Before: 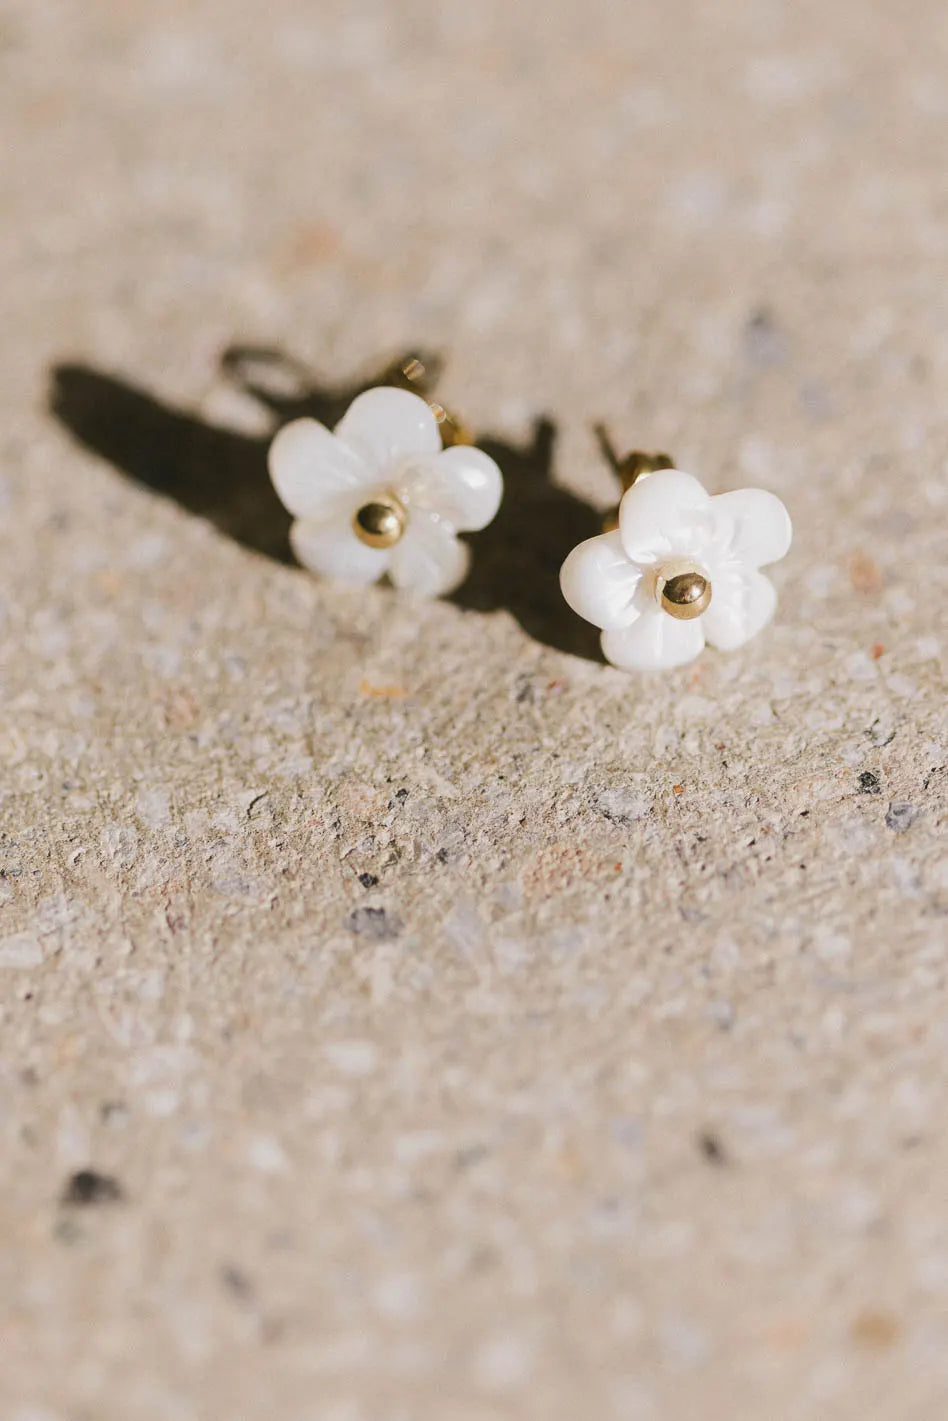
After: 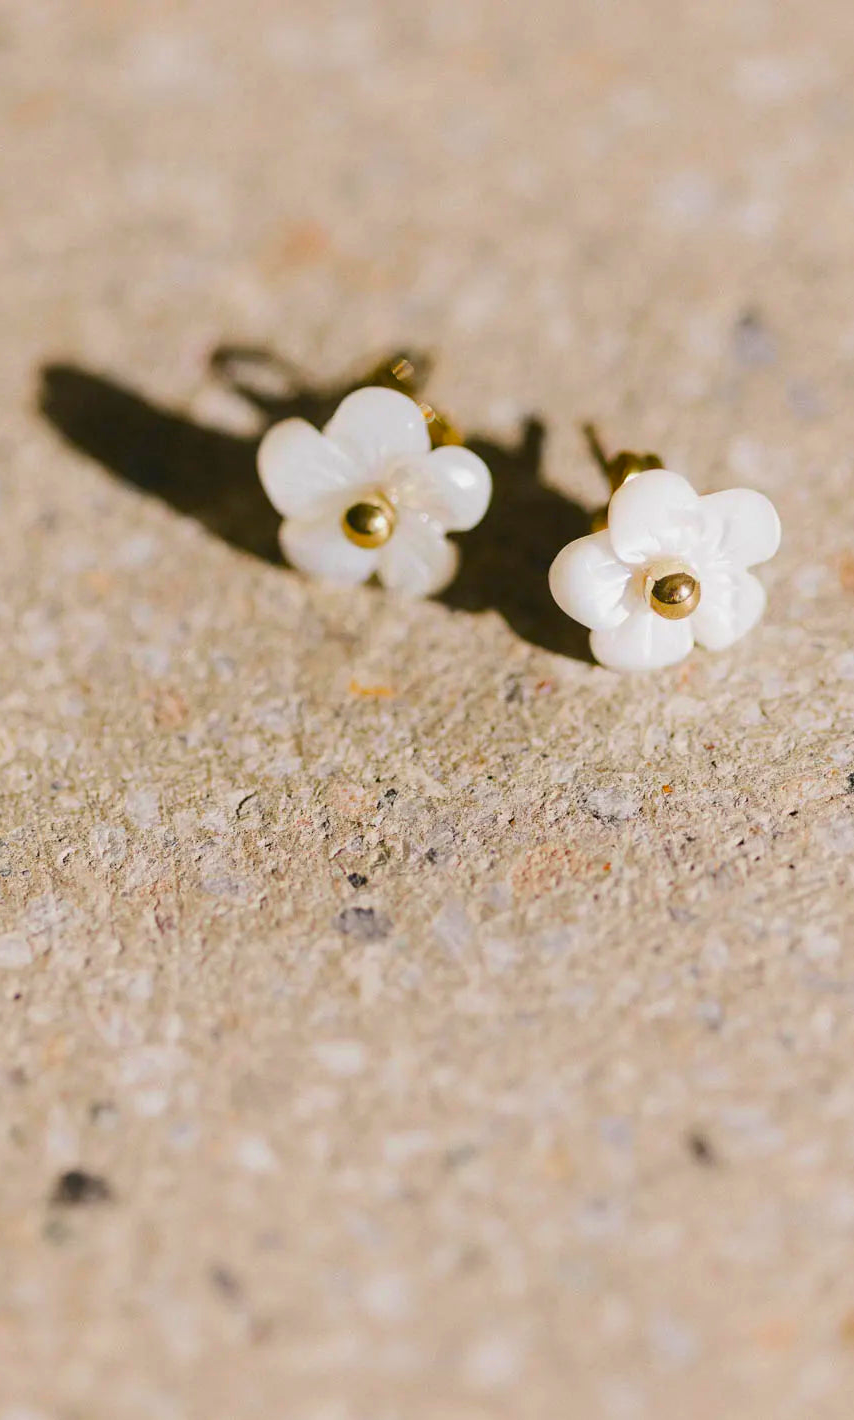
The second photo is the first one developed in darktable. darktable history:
crop and rotate: left 1.359%, right 8.471%
color balance rgb: perceptual saturation grading › global saturation 30.907%, global vibrance 20%
sharpen: radius 5.291, amount 0.31, threshold 26.235
